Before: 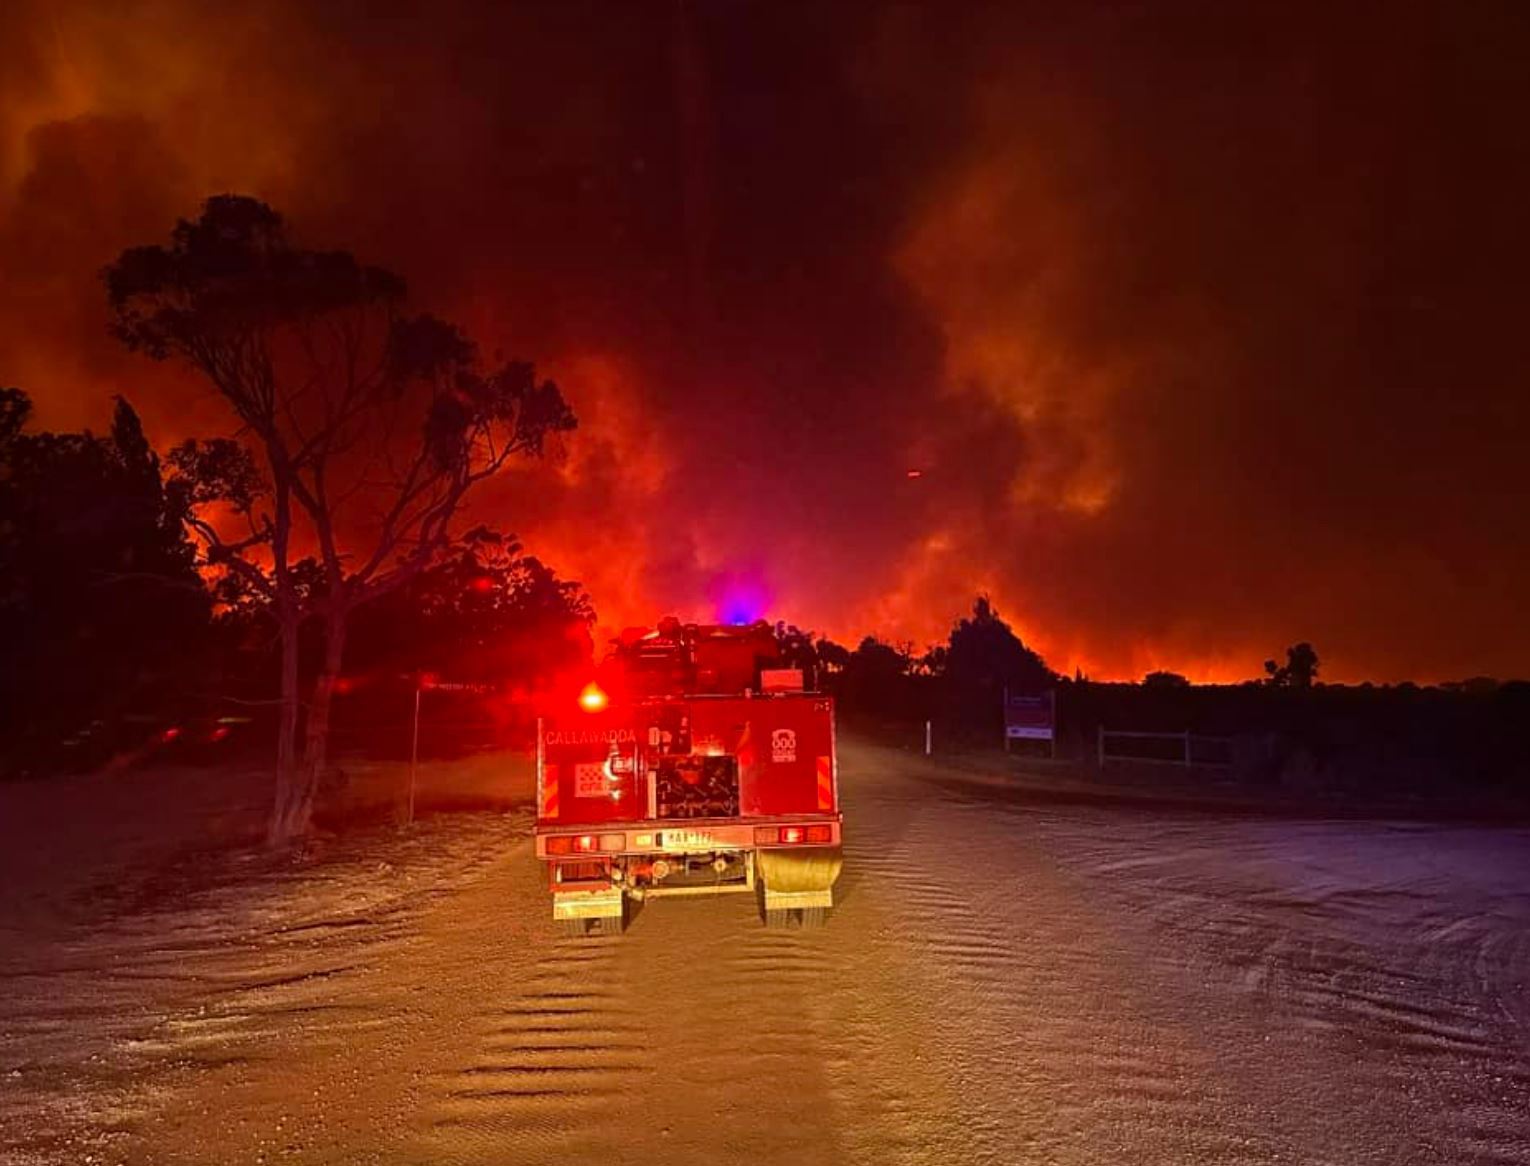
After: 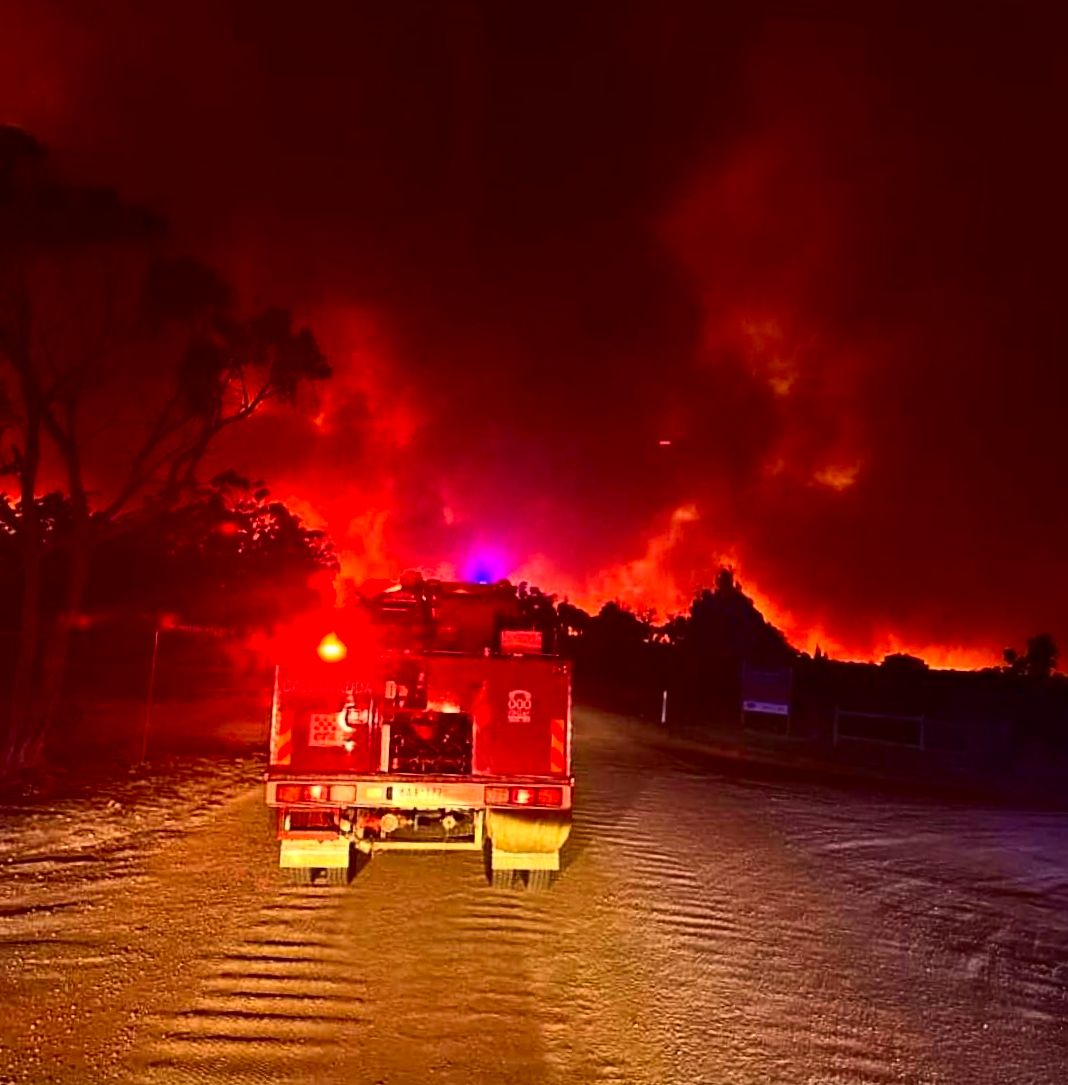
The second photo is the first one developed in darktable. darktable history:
contrast brightness saturation: contrast 0.4, brightness 0.1, saturation 0.21
crop and rotate: angle -3.27°, left 14.277%, top 0.028%, right 10.766%, bottom 0.028%
